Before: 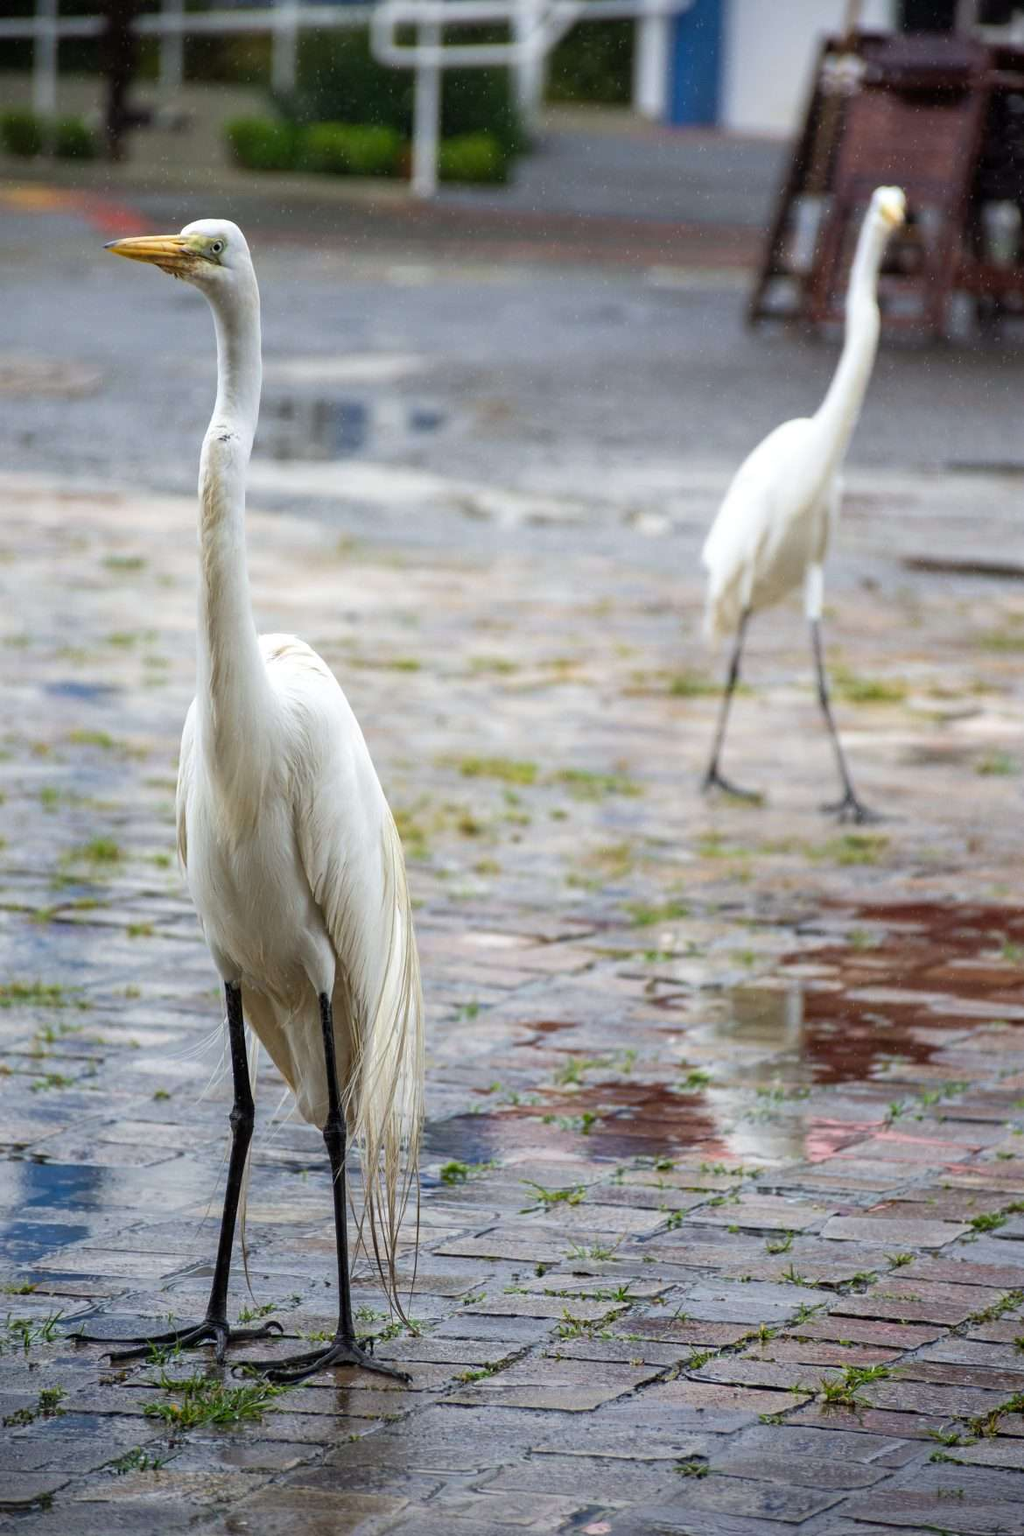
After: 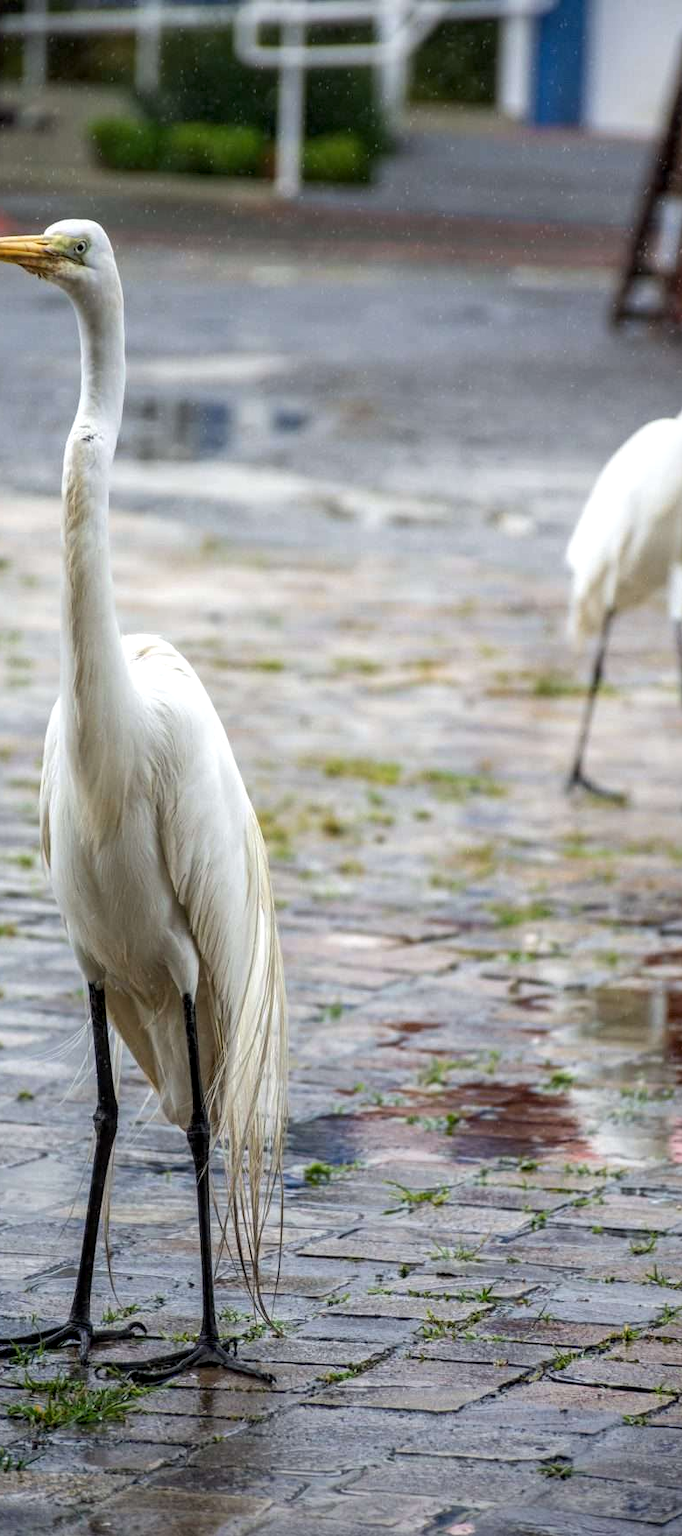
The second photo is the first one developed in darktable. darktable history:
crop and rotate: left 13.409%, right 19.924%
local contrast: on, module defaults
